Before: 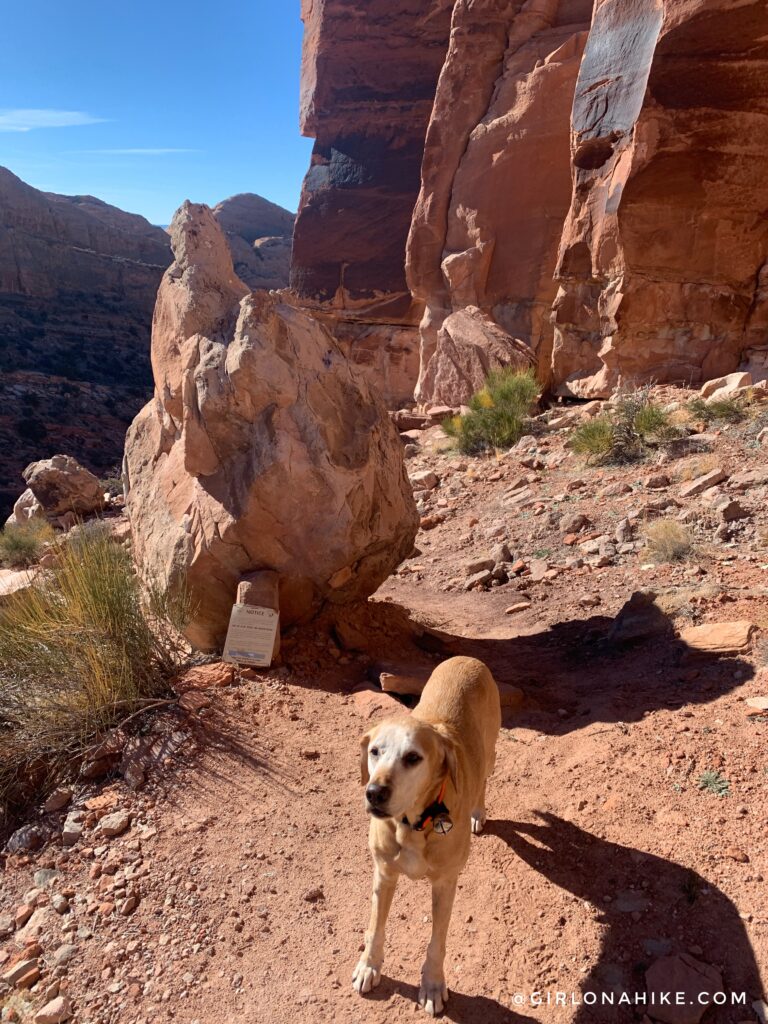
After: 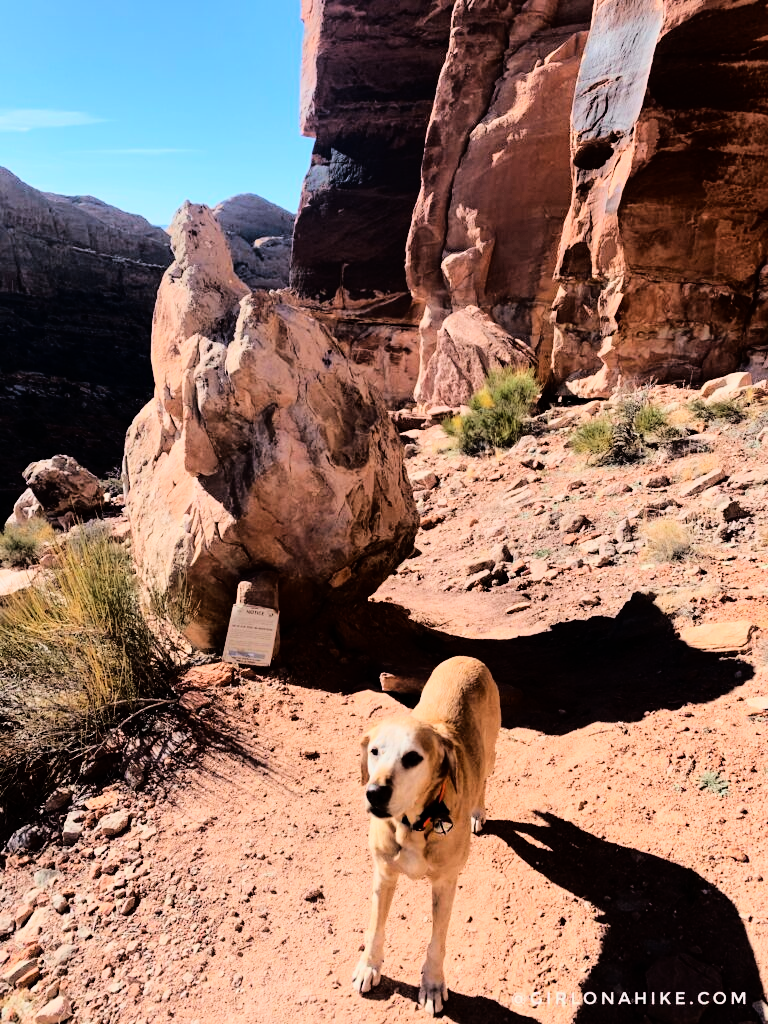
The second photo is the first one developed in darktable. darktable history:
tone equalizer: -8 EV -0.001 EV, -7 EV 0.005 EV, -6 EV -0.017 EV, -5 EV 0.01 EV, -4 EV -0.024 EV, -3 EV 0.01 EV, -2 EV -0.045 EV, -1 EV -0.302 EV, +0 EV -0.564 EV, edges refinement/feathering 500, mask exposure compensation -1.57 EV, preserve details no
base curve: curves: ch0 [(0, 0) (0.036, 0.01) (0.123, 0.254) (0.258, 0.504) (0.507, 0.748) (1, 1)]
